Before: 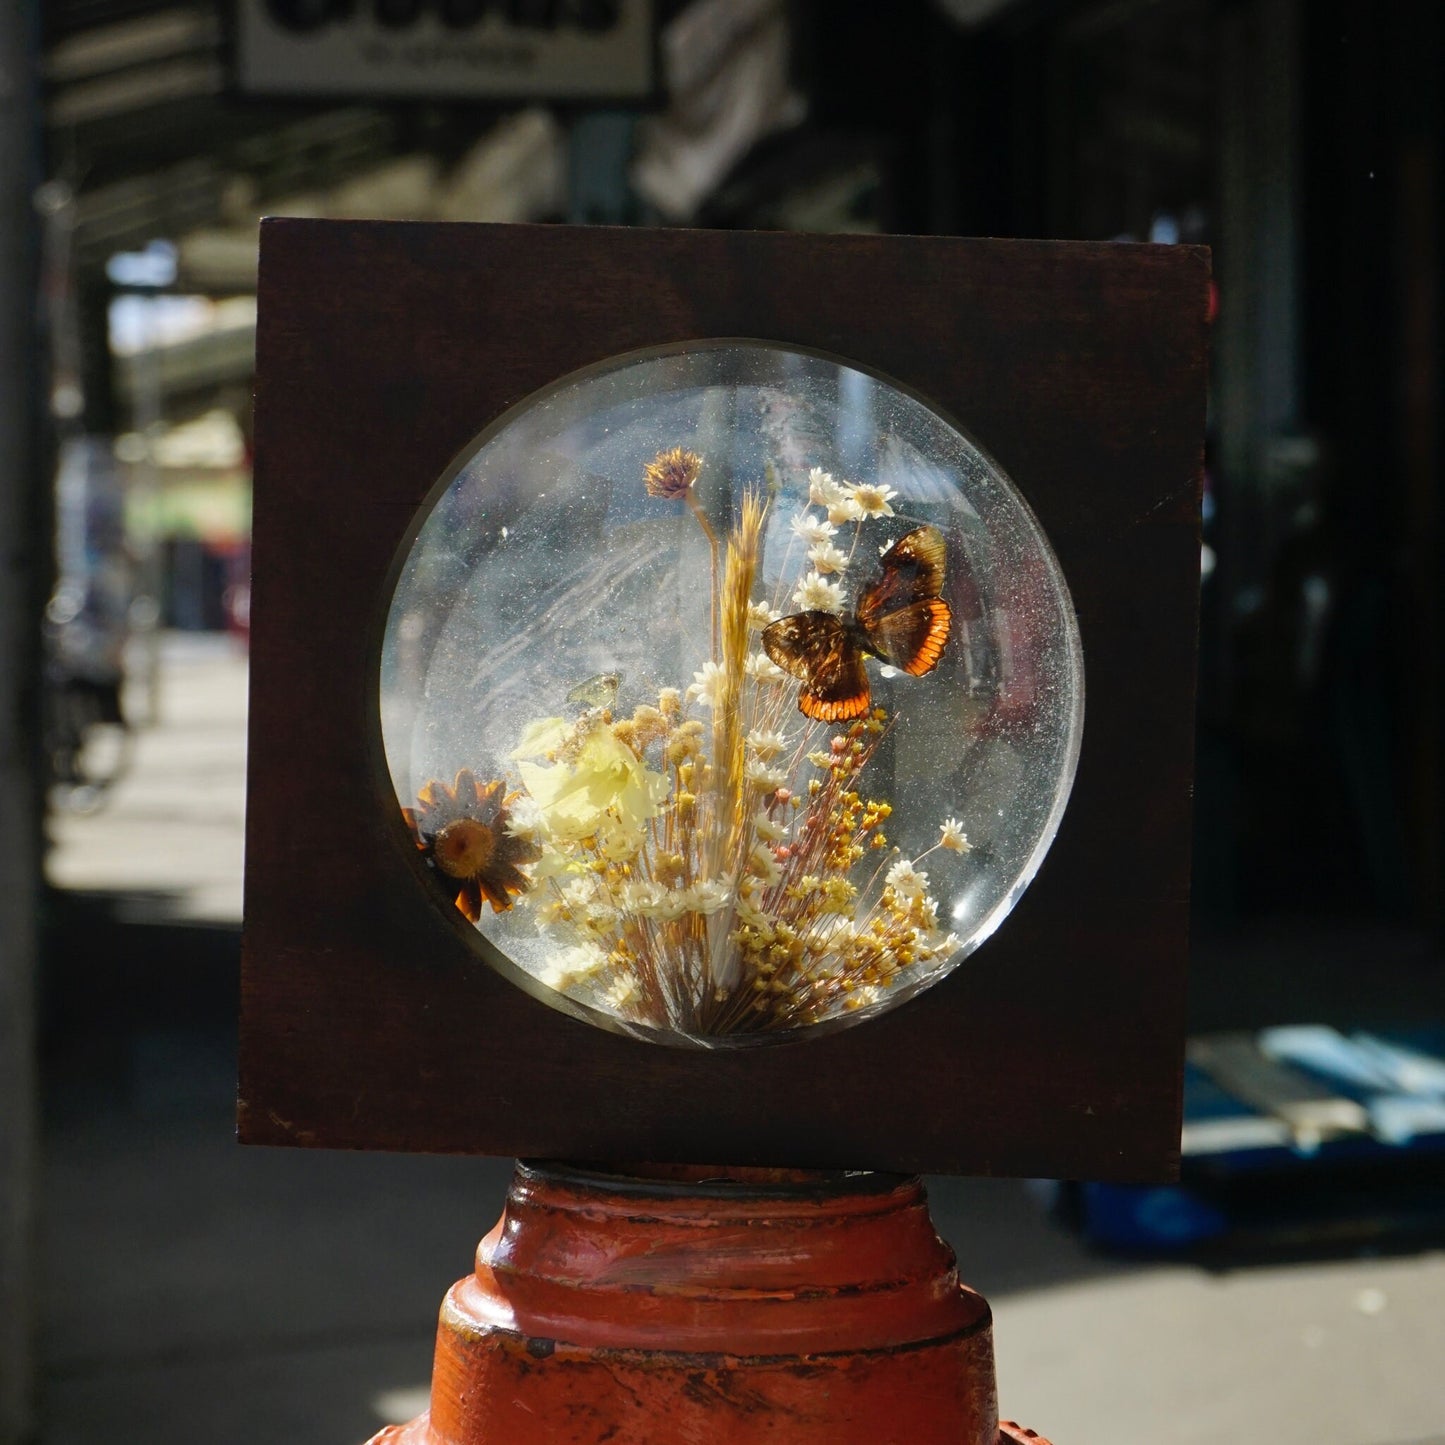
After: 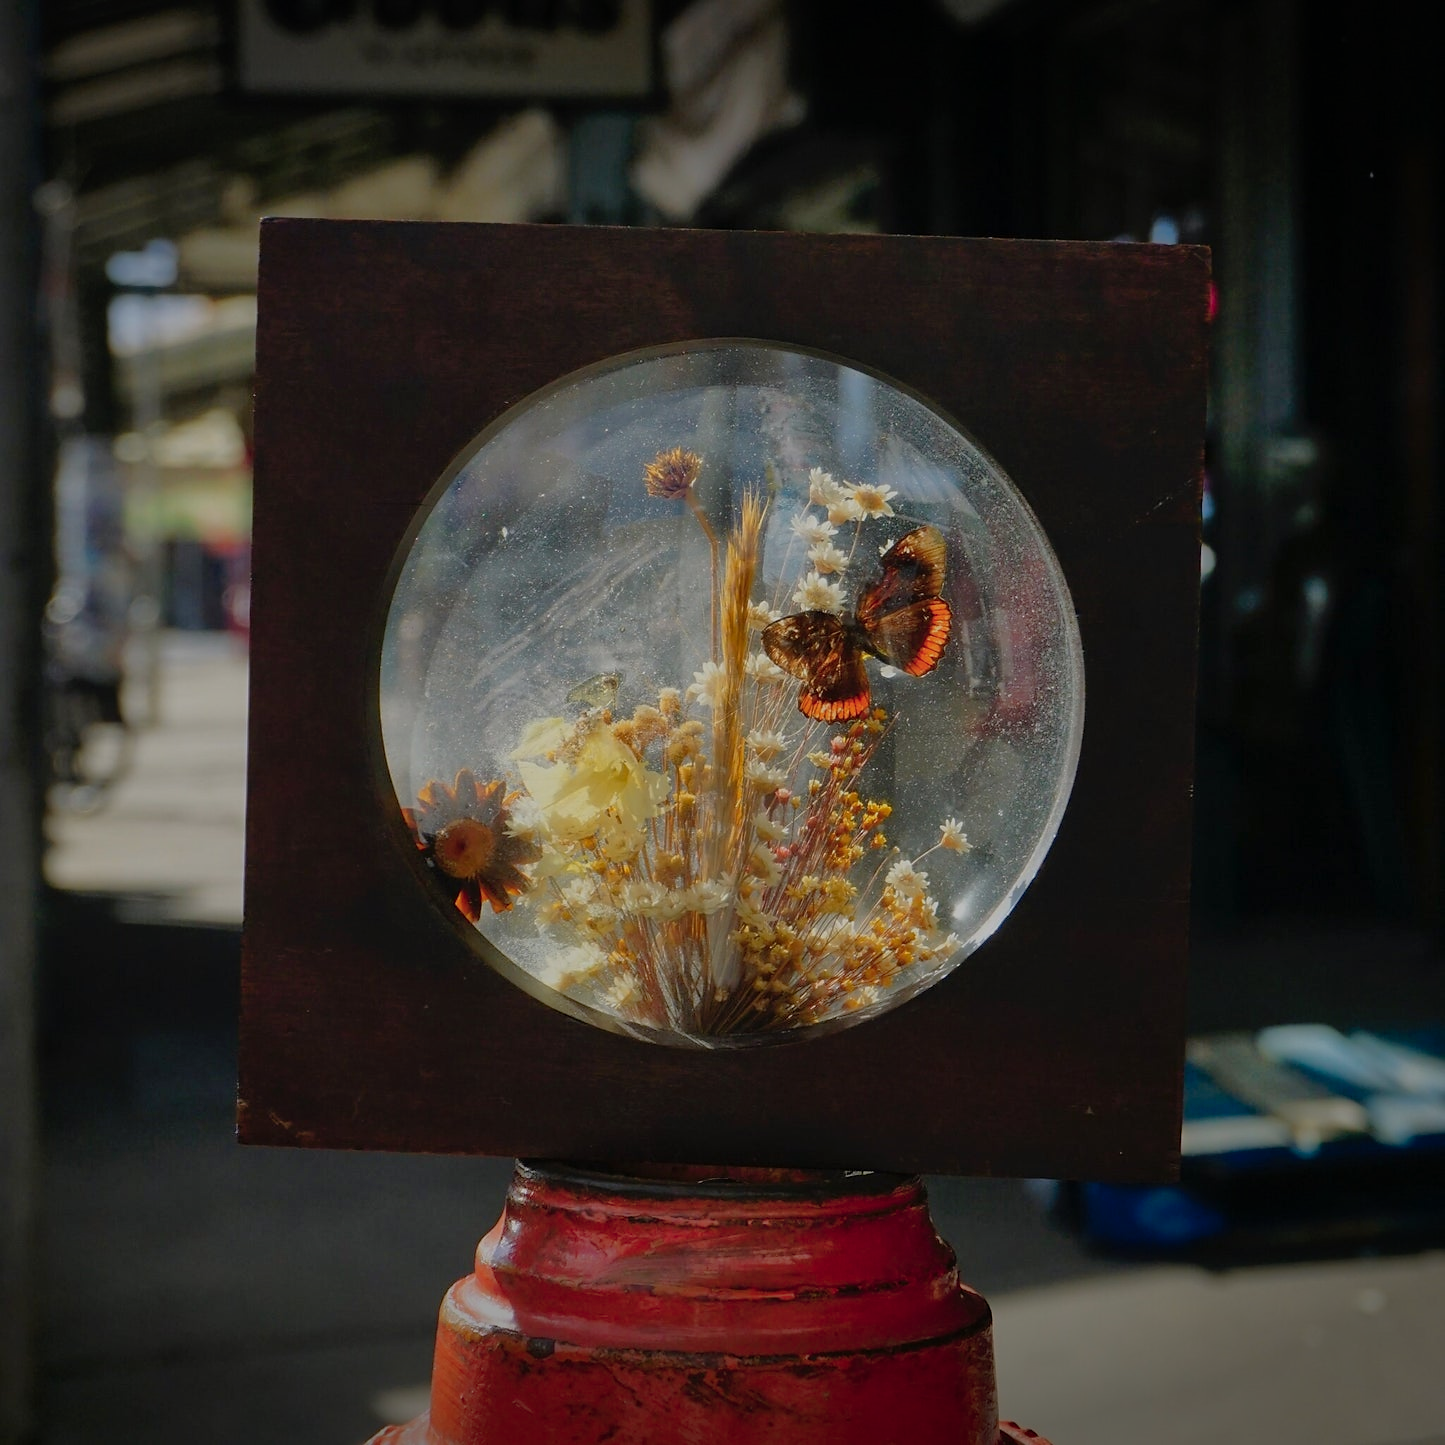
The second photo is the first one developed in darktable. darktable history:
sharpen: radius 1.01, threshold 1.016
tone equalizer: on, module defaults
vignetting: fall-off start 99.92%, brightness -0.559, saturation 0.001, width/height ratio 1.32, unbound false
color zones: curves: ch1 [(0.239, 0.552) (0.75, 0.5)]; ch2 [(0.25, 0.462) (0.749, 0.457)]
shadows and highlights: on, module defaults
exposure: black level correction 0, exposure -0.793 EV, compensate highlight preservation false
